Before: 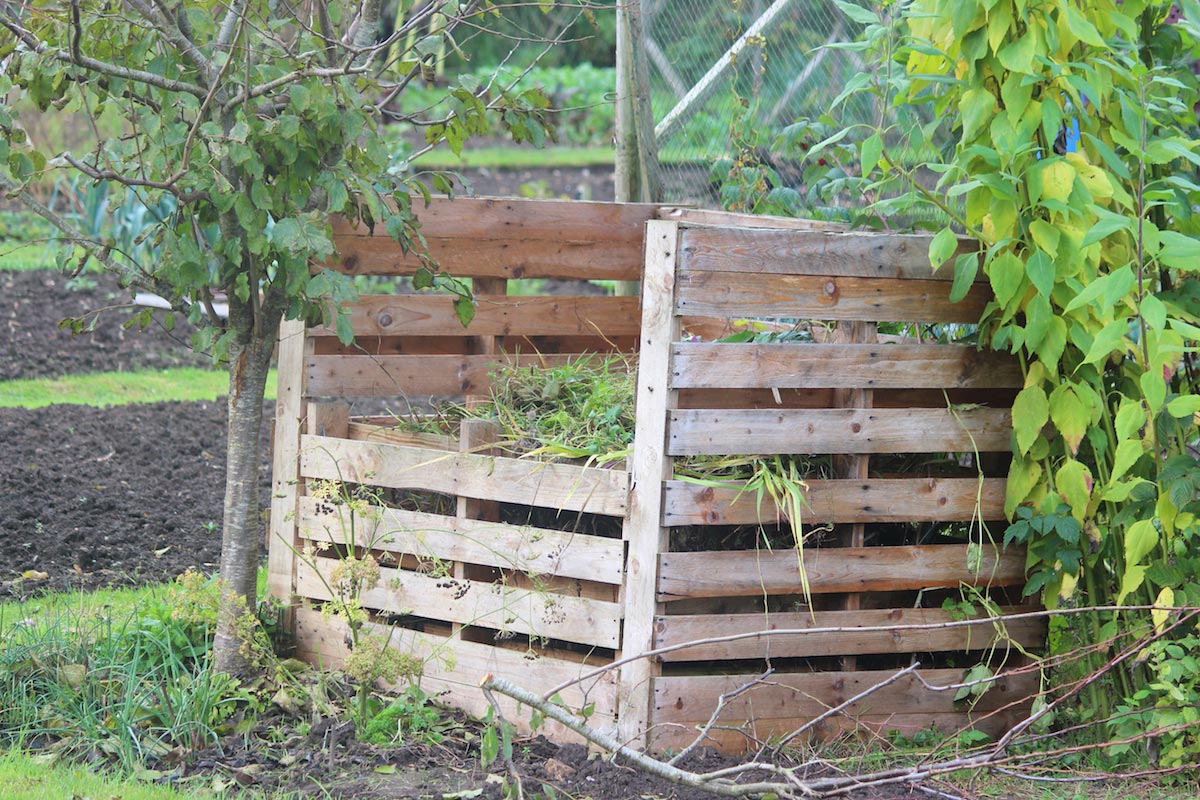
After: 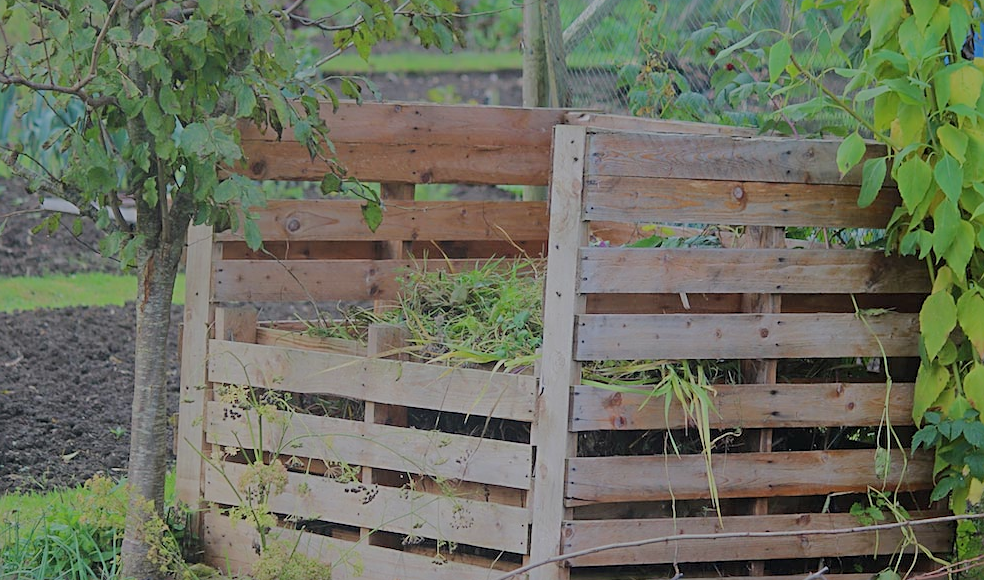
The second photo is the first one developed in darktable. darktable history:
crop: left 7.731%, top 11.966%, right 10.253%, bottom 15.437%
exposure: exposure -0.339 EV, compensate highlight preservation false
sharpen: on, module defaults
tone equalizer: -8 EV -0.033 EV, -7 EV 0.026 EV, -6 EV -0.007 EV, -5 EV 0.008 EV, -4 EV -0.036 EV, -3 EV -0.239 EV, -2 EV -0.657 EV, -1 EV -1 EV, +0 EV -0.942 EV, edges refinement/feathering 500, mask exposure compensation -1.57 EV, preserve details no
